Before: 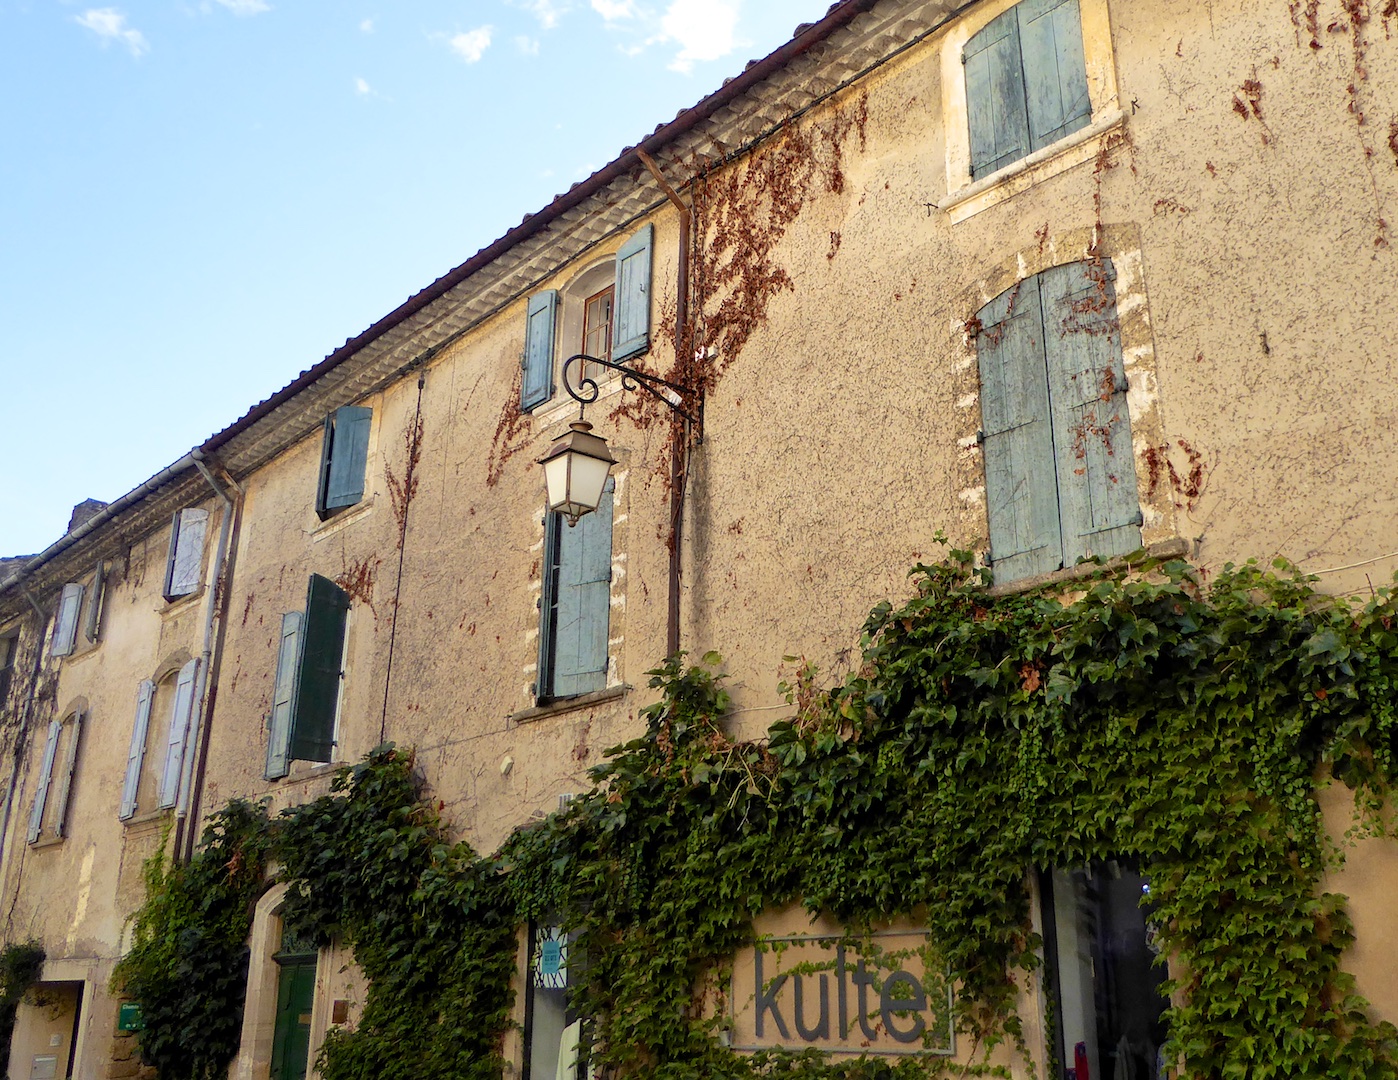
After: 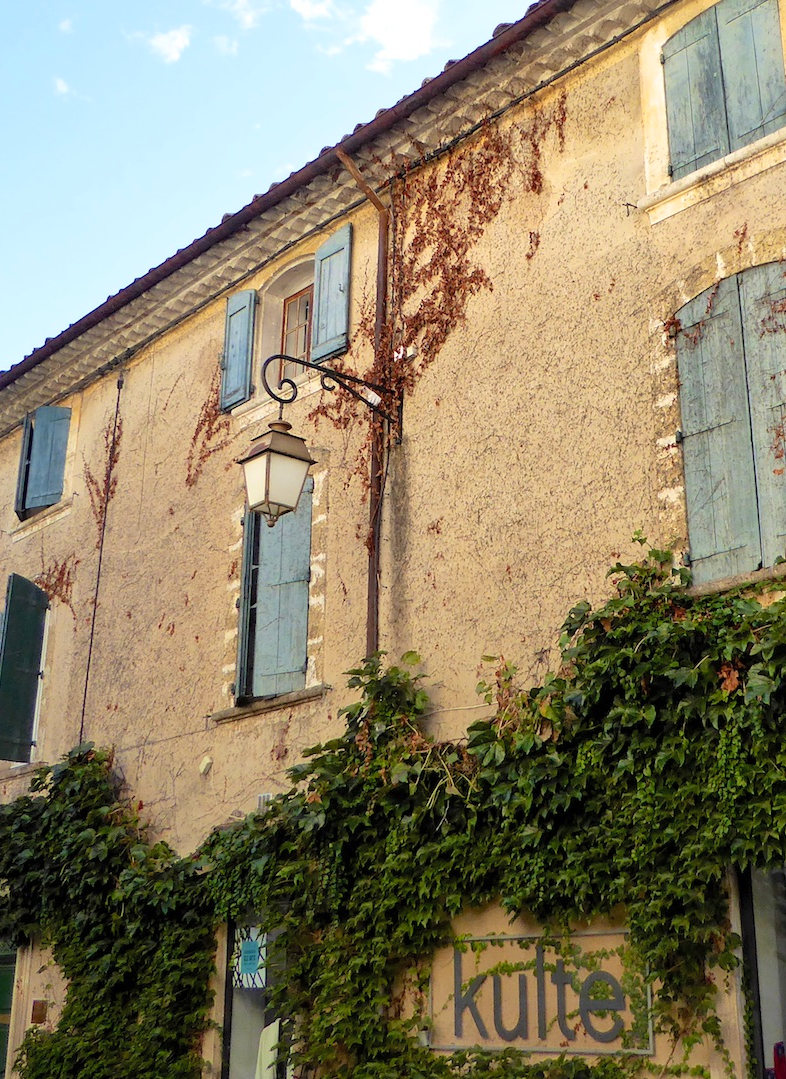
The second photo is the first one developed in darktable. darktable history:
contrast brightness saturation: contrast 0.026, brightness 0.067, saturation 0.122
crop: left 21.593%, right 22.136%, bottom 0.003%
